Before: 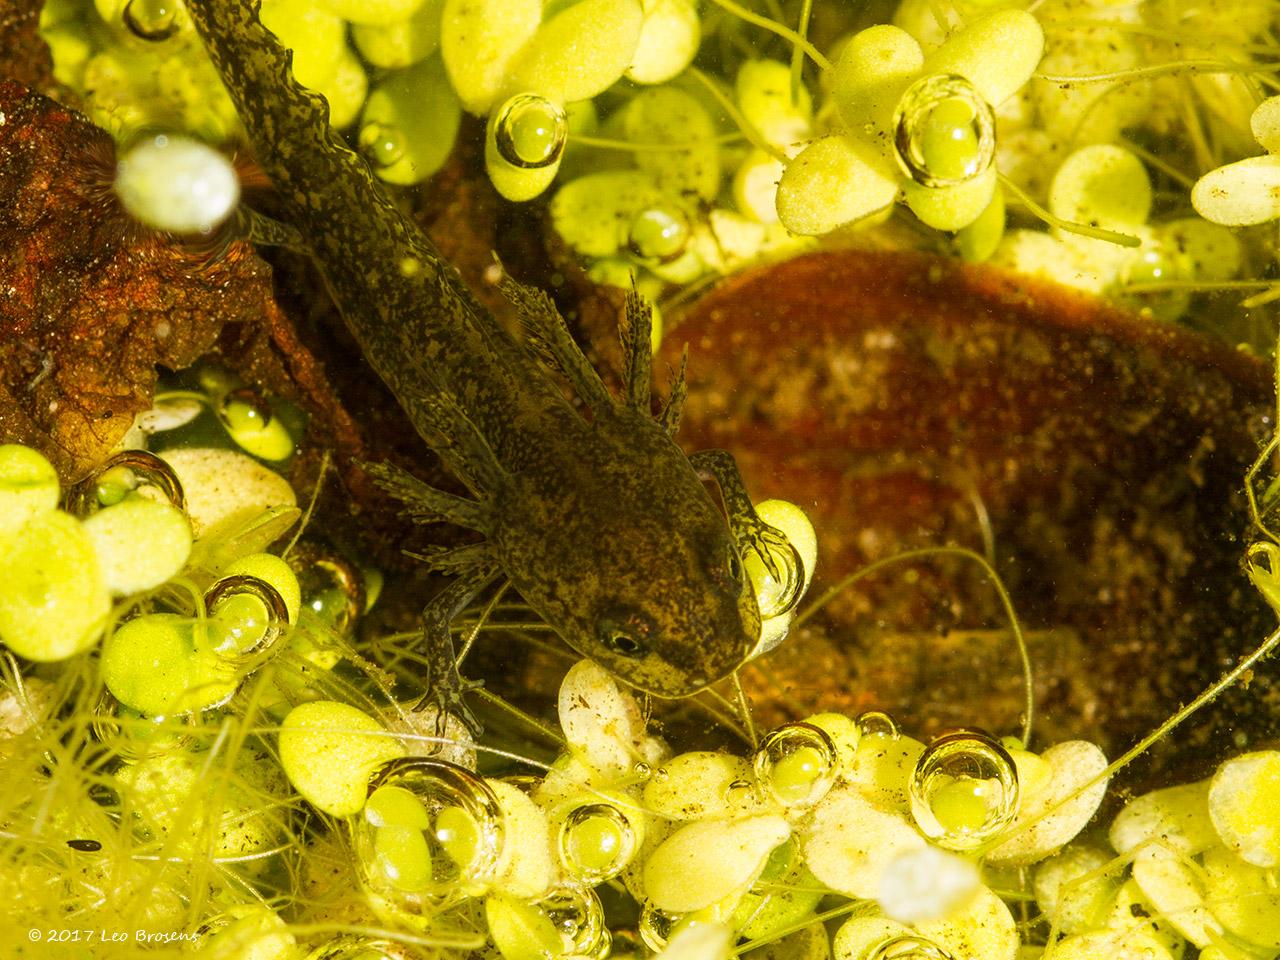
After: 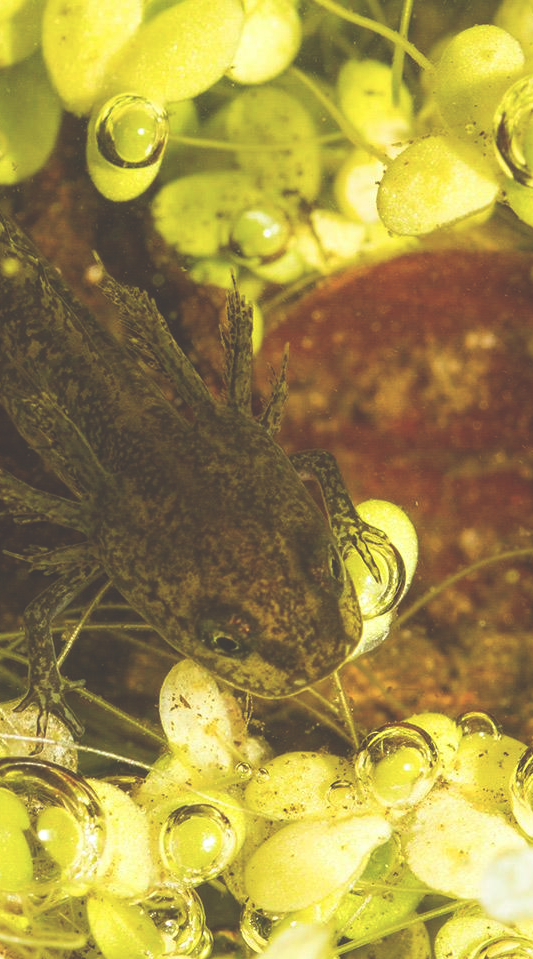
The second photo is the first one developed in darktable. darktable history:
color correction: highlights a* -2.73, highlights b* -2.09, shadows a* 2.41, shadows b* 2.73
exposure: black level correction -0.041, exposure 0.064 EV, compensate highlight preservation false
crop: left 31.229%, right 27.105%
